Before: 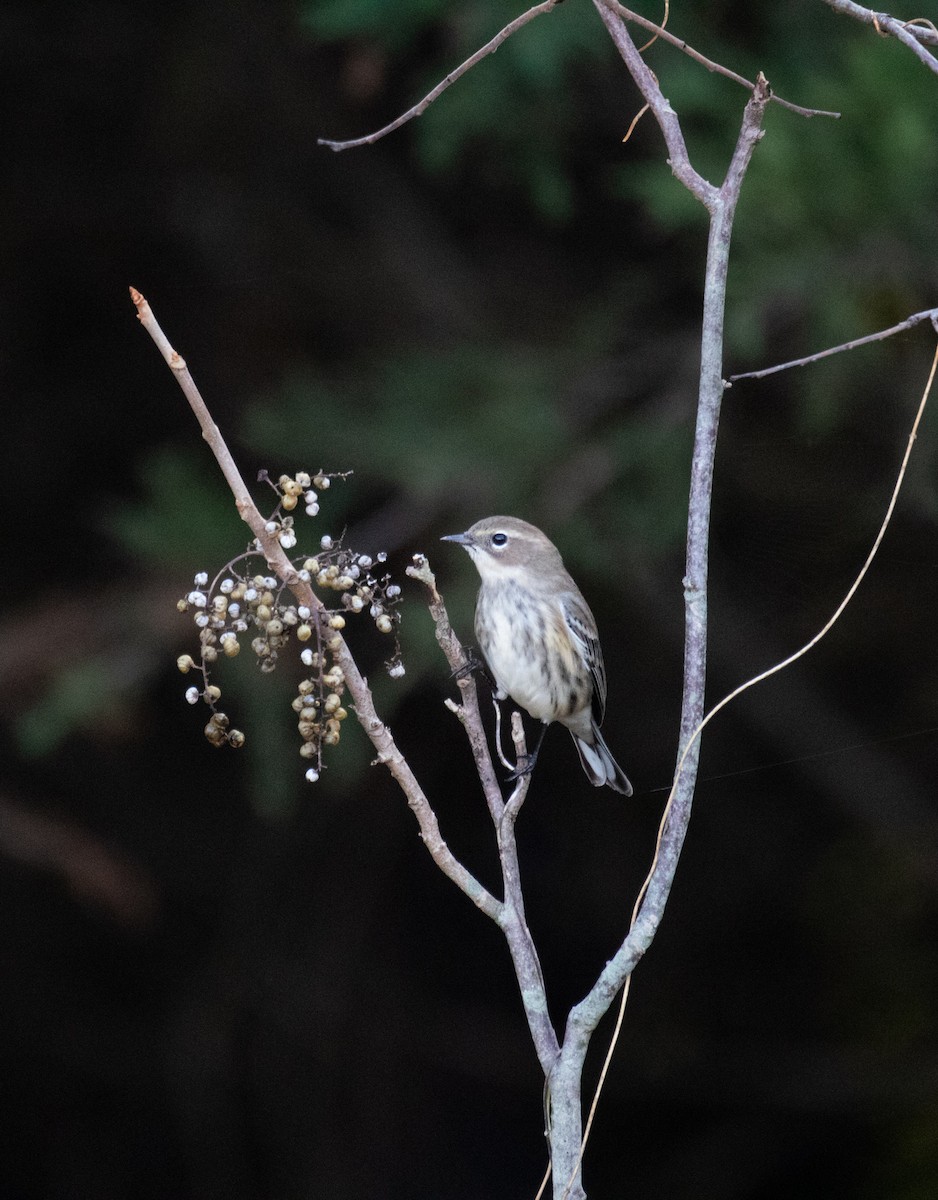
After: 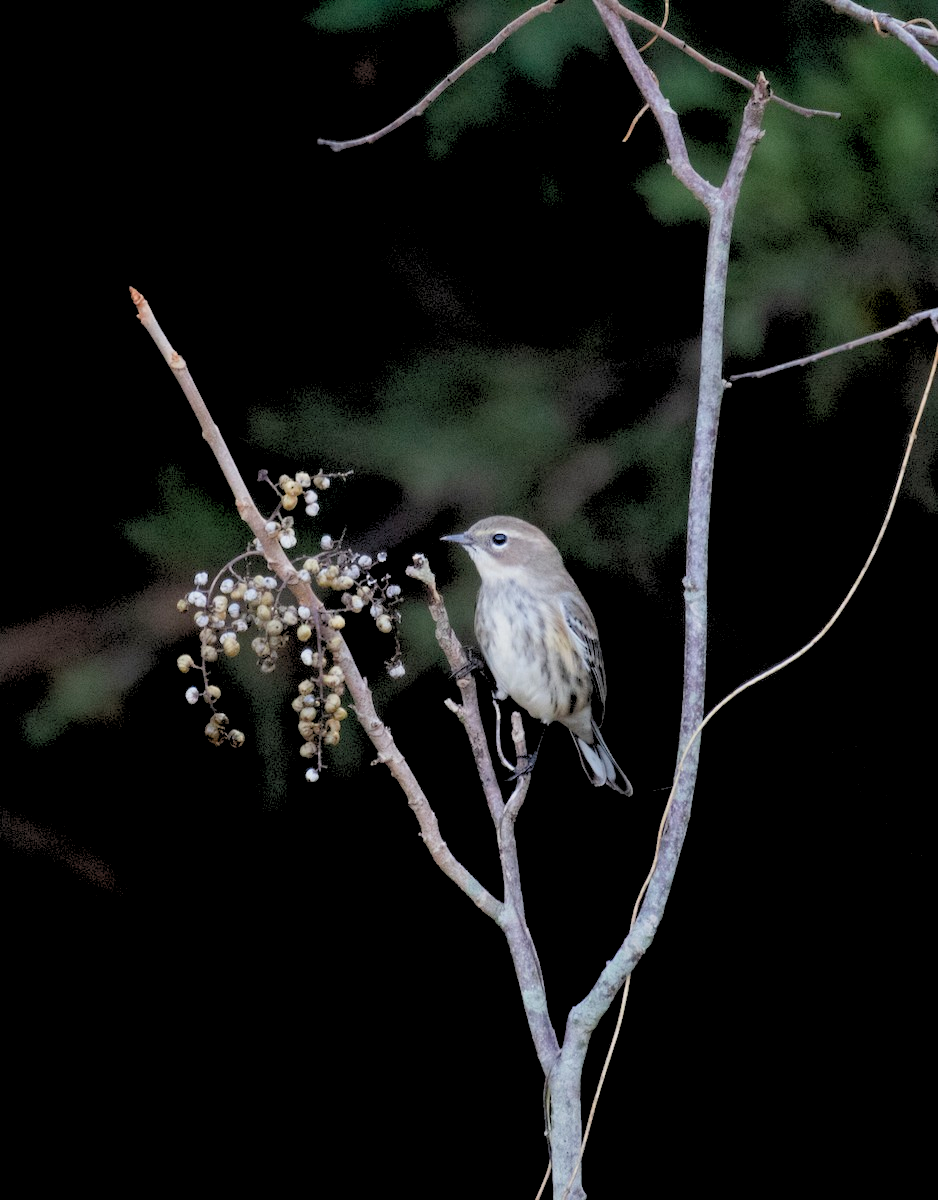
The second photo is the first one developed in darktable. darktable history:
rgb levels: preserve colors sum RGB, levels [[0.038, 0.433, 0.934], [0, 0.5, 1], [0, 0.5, 1]]
exposure: black level correction 0.007, compensate highlight preservation false
